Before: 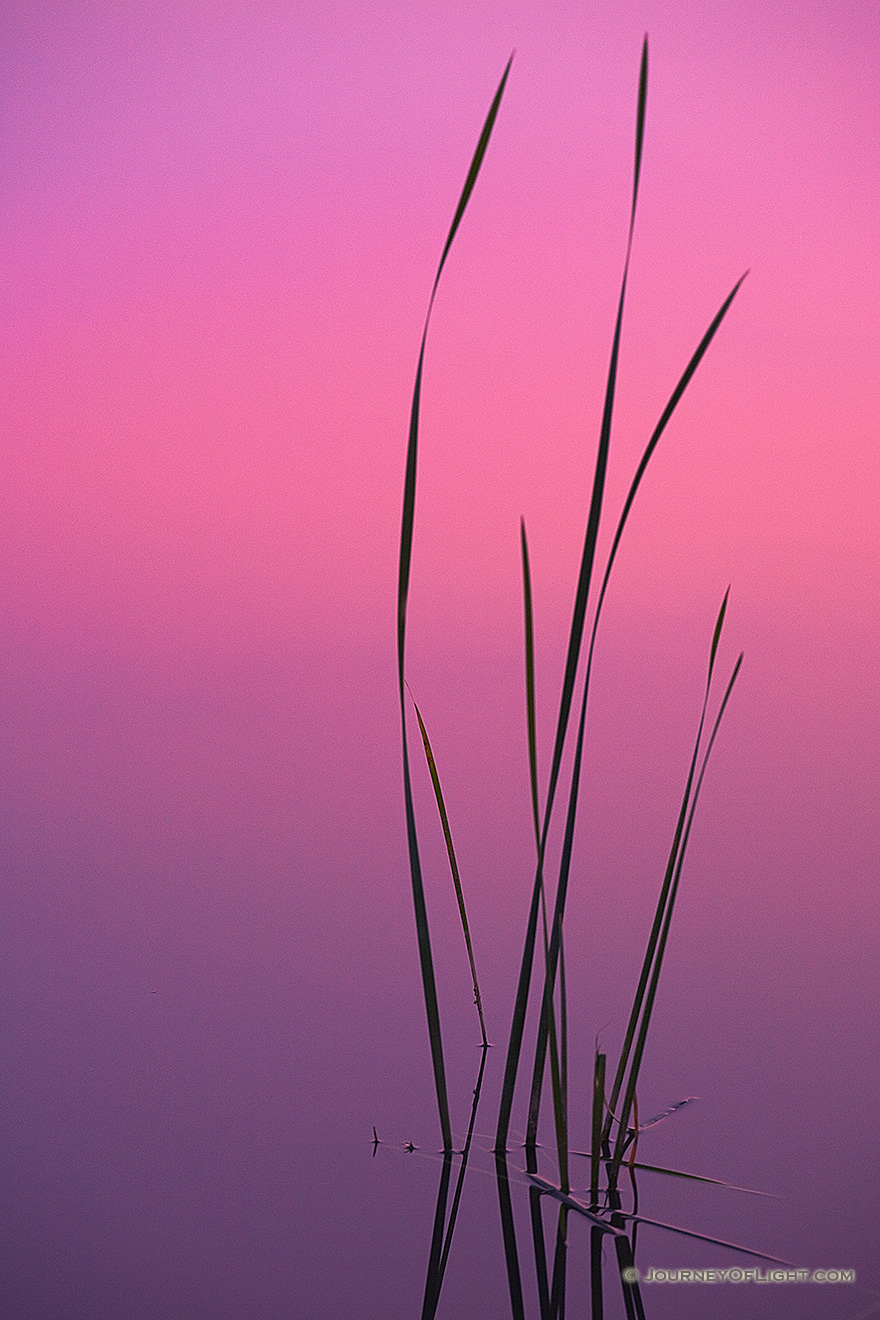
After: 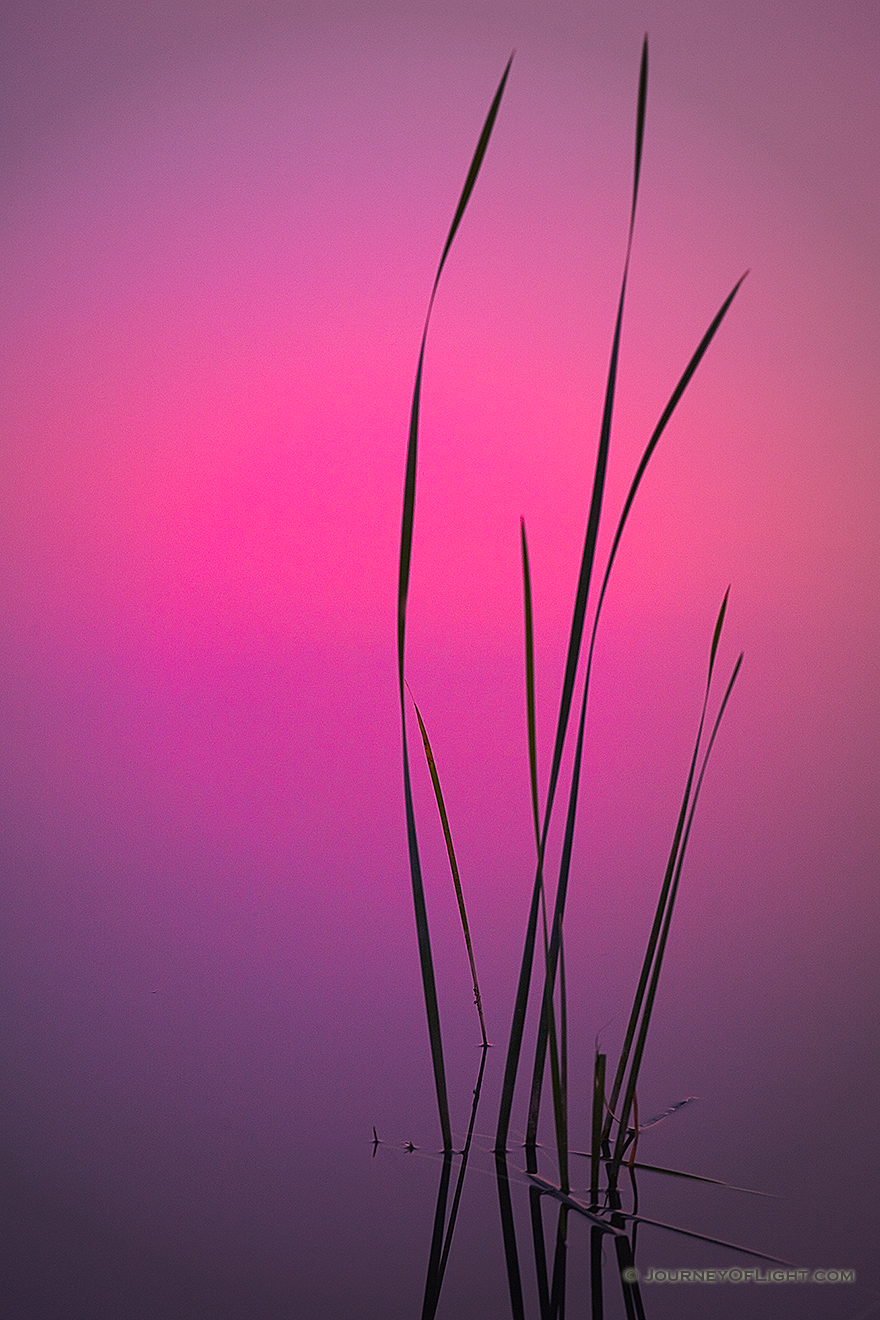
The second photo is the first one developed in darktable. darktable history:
contrast brightness saturation: contrast 0.04, saturation 0.16
color balance rgb: perceptual saturation grading › global saturation 25%, global vibrance 20%
vignetting: fall-off start 33.76%, fall-off radius 64.94%, brightness -0.575, center (-0.12, -0.002), width/height ratio 0.959
